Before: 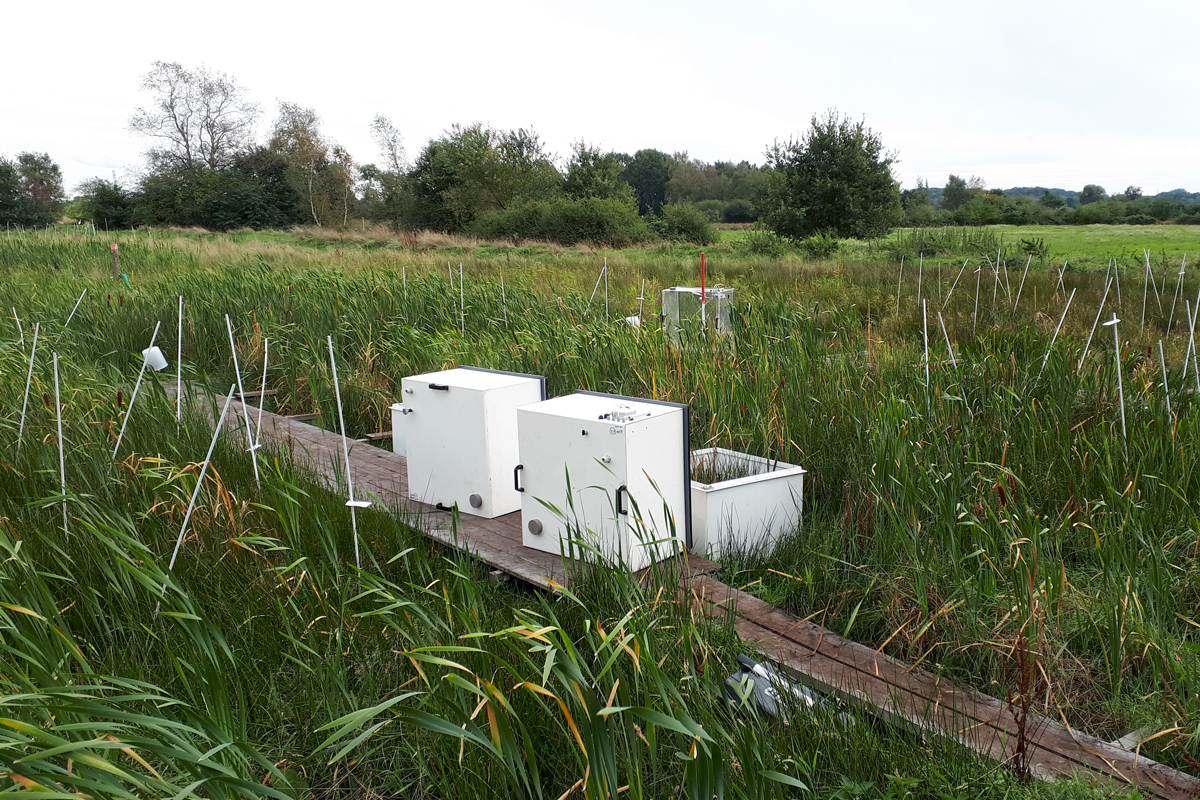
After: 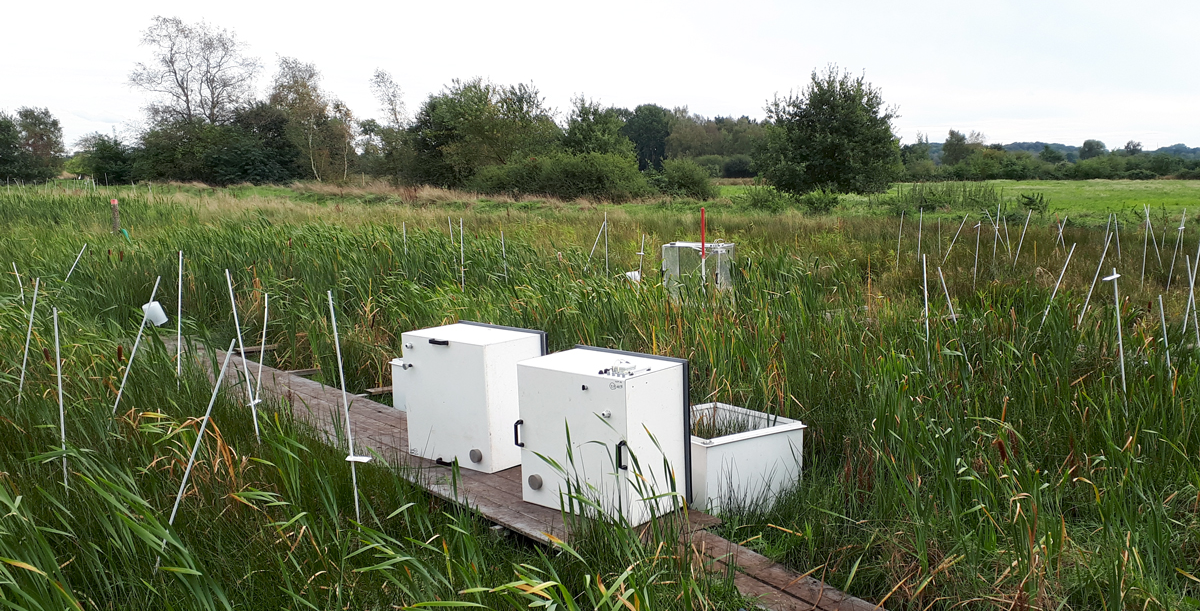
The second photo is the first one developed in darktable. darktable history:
crop: top 5.707%, bottom 17.883%
